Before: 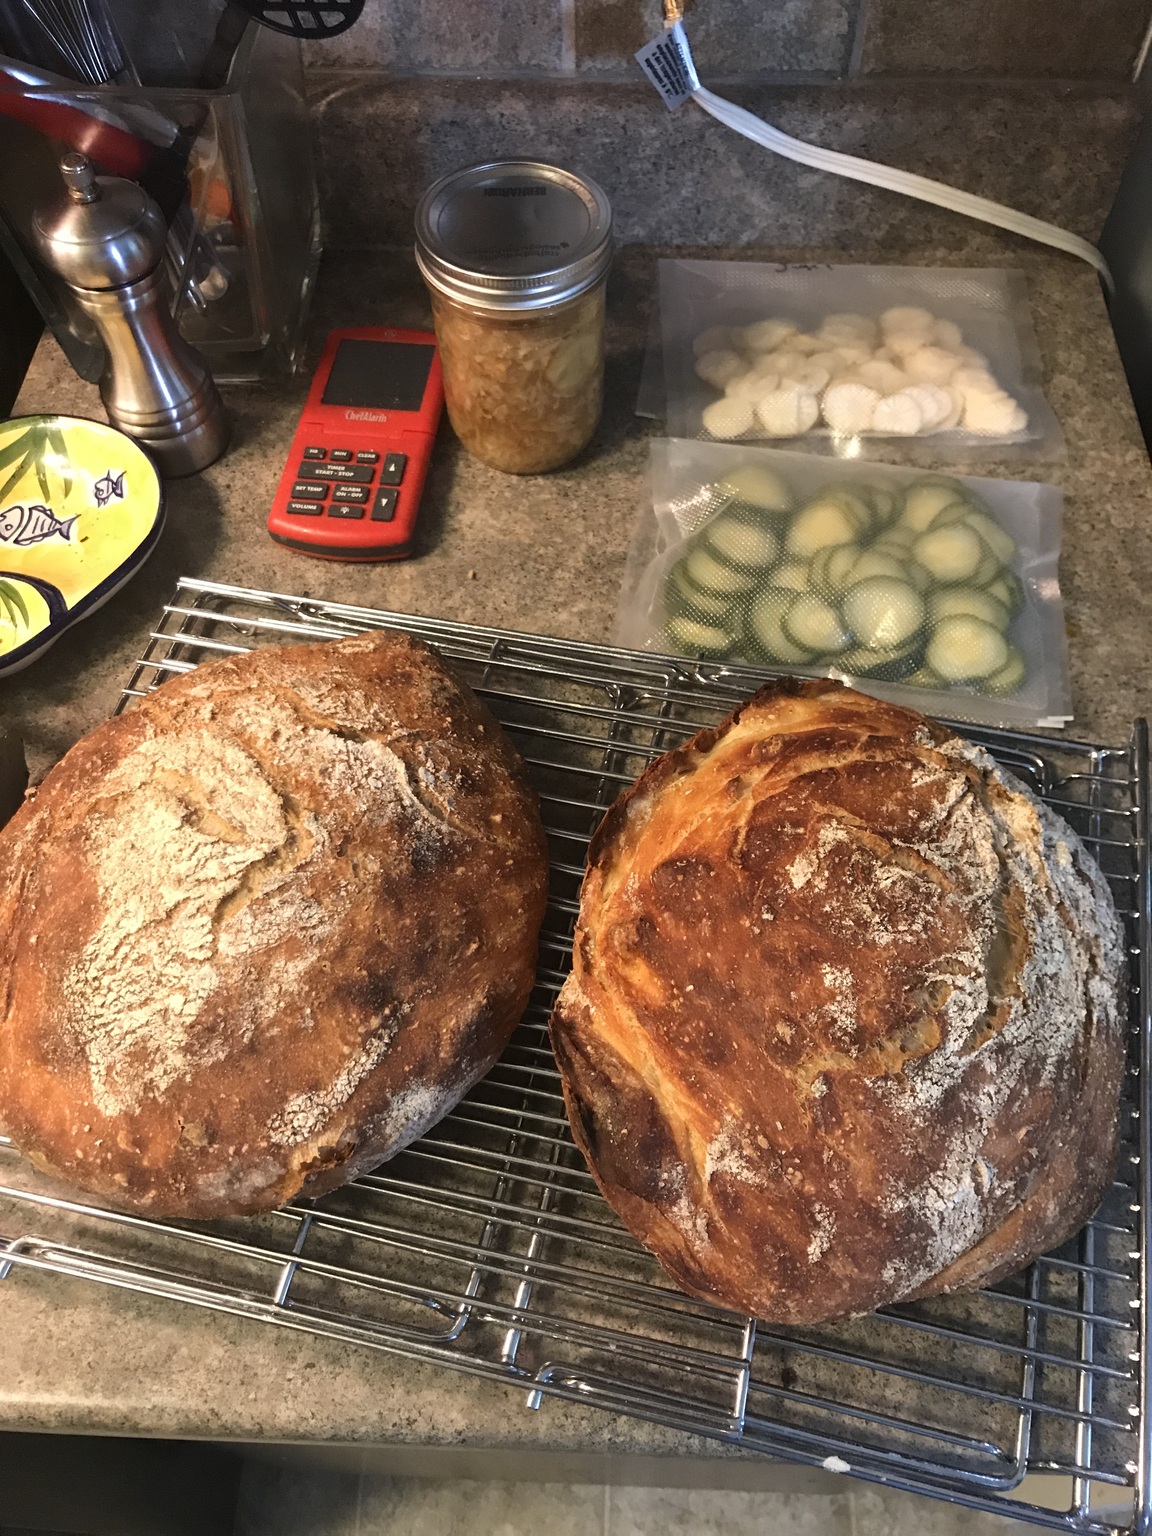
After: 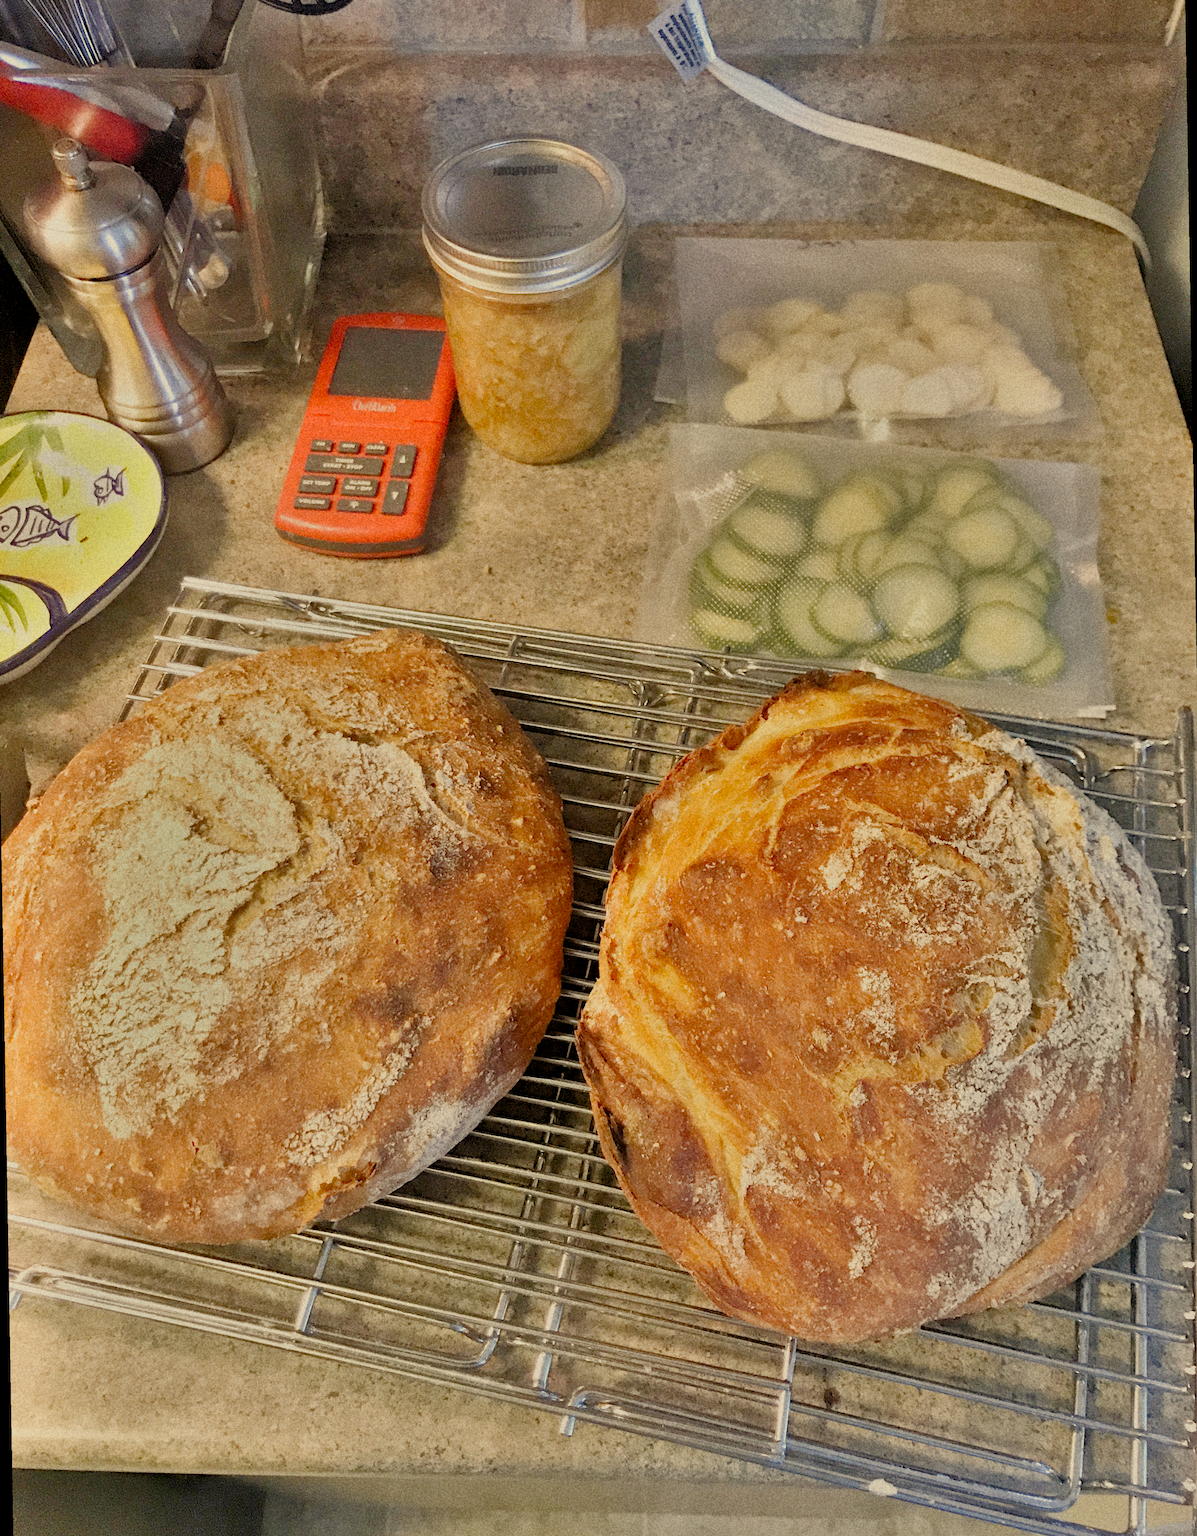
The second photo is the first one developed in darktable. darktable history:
shadows and highlights: white point adjustment -3.64, highlights -63.34, highlights color adjustment 42%, soften with gaussian
filmic rgb: middle gray luminance 18%, black relative exposure -7.5 EV, white relative exposure 8.5 EV, threshold 6 EV, target black luminance 0%, hardness 2.23, latitude 18.37%, contrast 0.878, highlights saturation mix 5%, shadows ↔ highlights balance 10.15%, add noise in highlights 0, preserve chrominance no, color science v3 (2019), use custom middle-gray values true, iterations of high-quality reconstruction 0, contrast in highlights soft, enable highlight reconstruction true
rgb levels: preserve colors sum RGB, levels [[0.038, 0.433, 0.934], [0, 0.5, 1], [0, 0.5, 1]]
rotate and perspective: rotation -1°, crop left 0.011, crop right 0.989, crop top 0.025, crop bottom 0.975
color correction: highlights a* 1.39, highlights b* 17.83
exposure: black level correction 0, exposure 1.45 EV, compensate exposure bias true, compensate highlight preservation false
grain: coarseness 9.61 ISO, strength 35.62%
